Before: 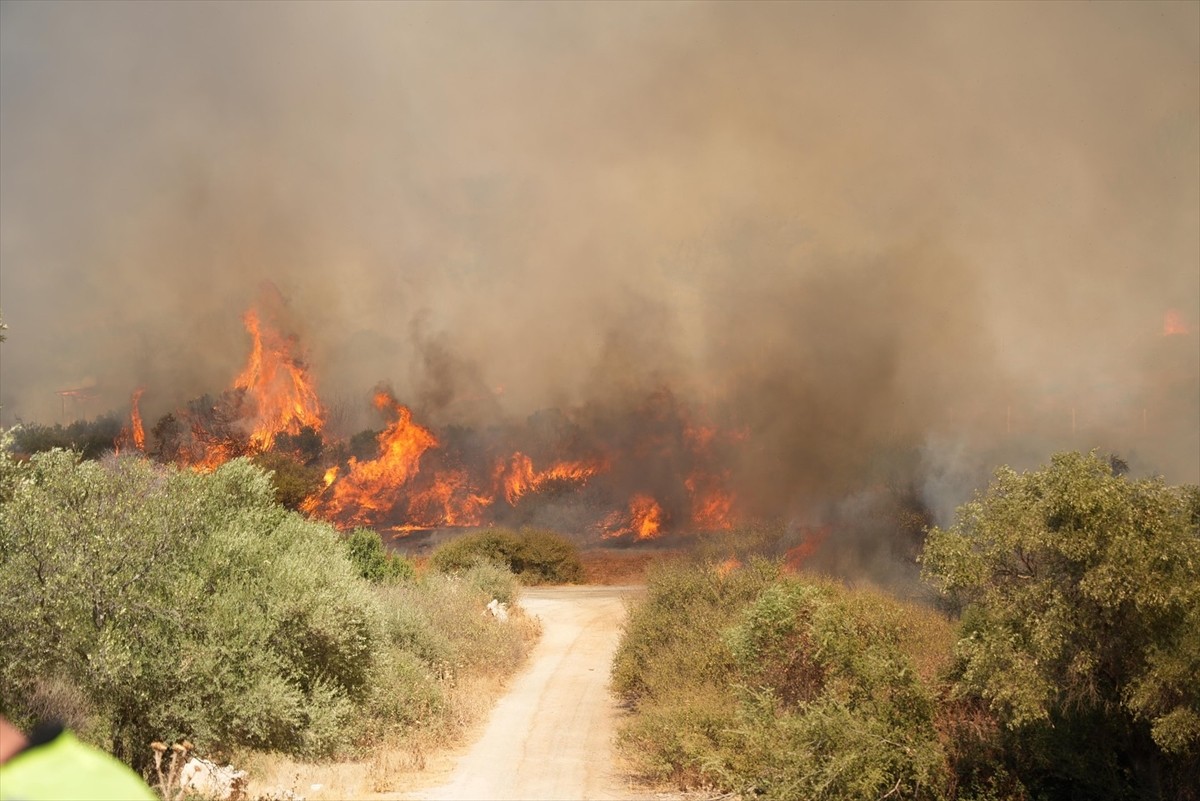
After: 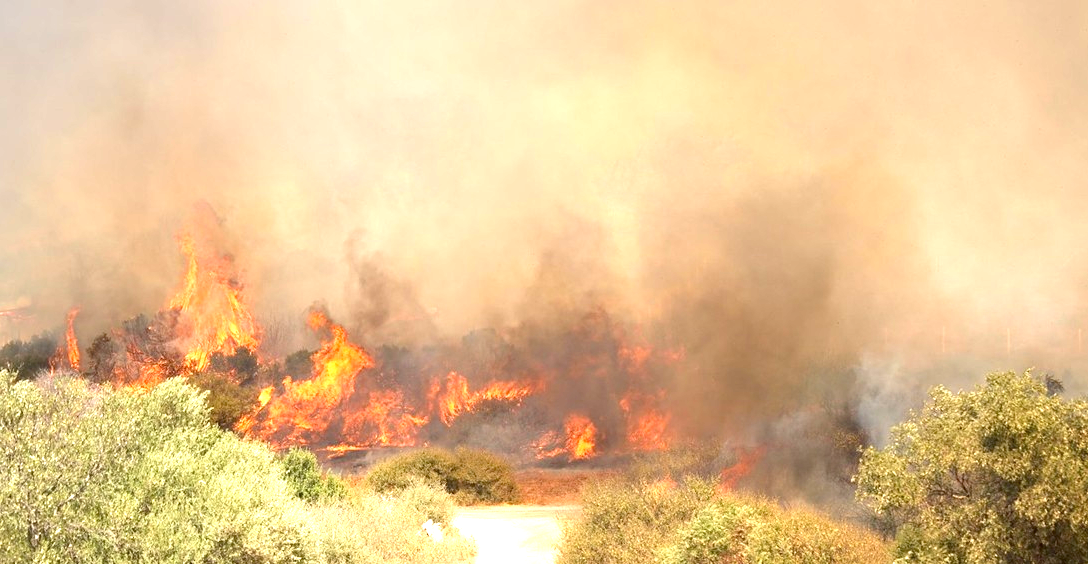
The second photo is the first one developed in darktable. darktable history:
exposure: black level correction 0.001, exposure 1.325 EV, compensate highlight preservation false
haze removal: compatibility mode true, adaptive false
crop: left 5.49%, top 10.045%, right 3.777%, bottom 19.421%
